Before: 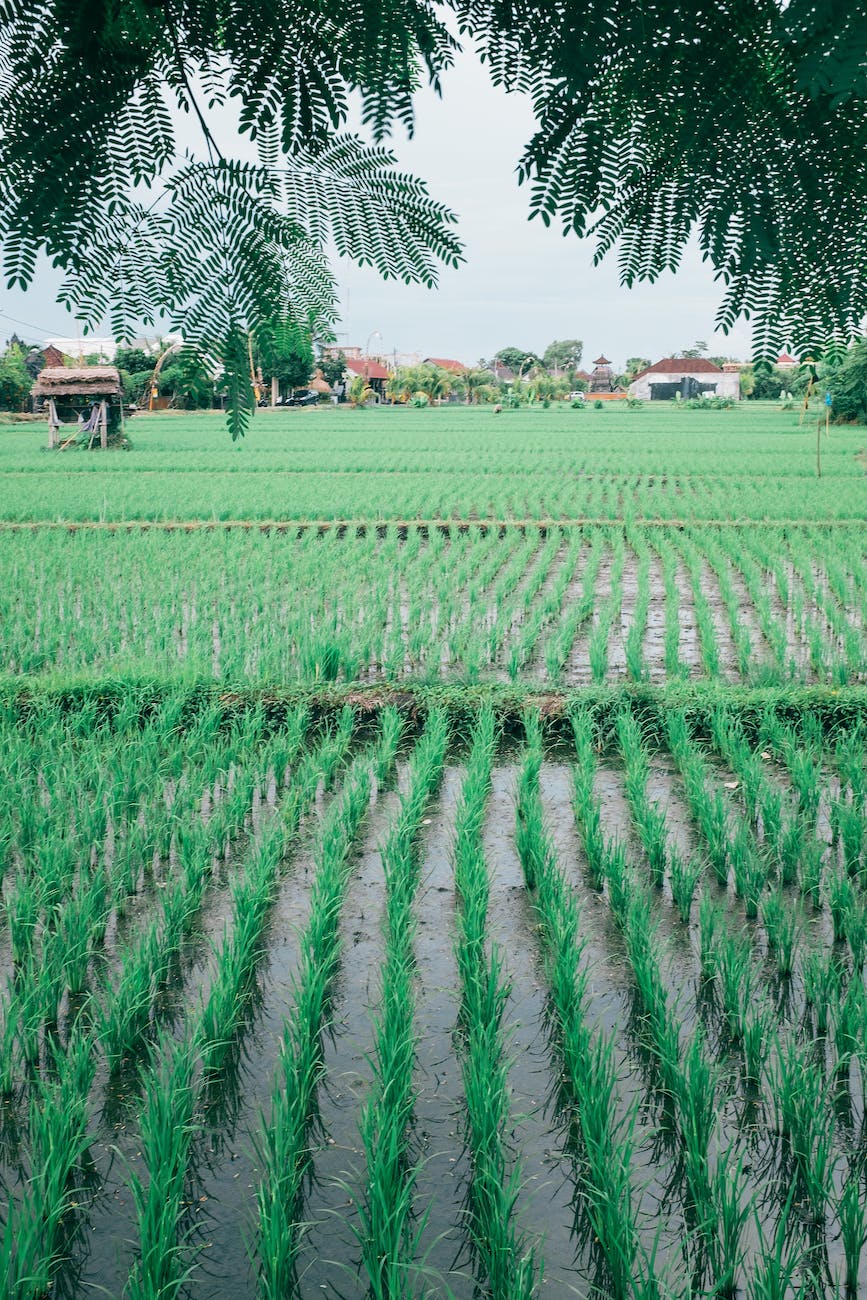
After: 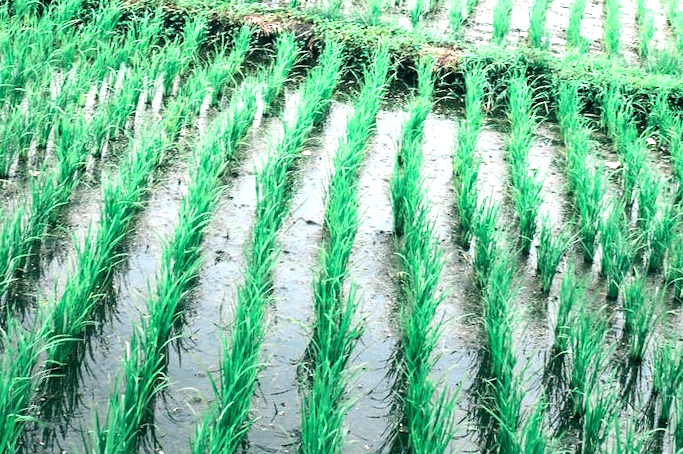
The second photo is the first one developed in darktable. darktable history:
white balance: emerald 1
rotate and perspective: rotation 9.12°, automatic cropping off
crop: left 18.091%, top 51.13%, right 17.525%, bottom 16.85%
tone equalizer "contrast tone curve: medium": -8 EV -0.75 EV, -7 EV -0.7 EV, -6 EV -0.6 EV, -5 EV -0.4 EV, -3 EV 0.4 EV, -2 EV 0.6 EV, -1 EV 0.7 EV, +0 EV 0.75 EV, edges refinement/feathering 500, mask exposure compensation -1.57 EV, preserve details no
exposure: exposure 0.566 EV
